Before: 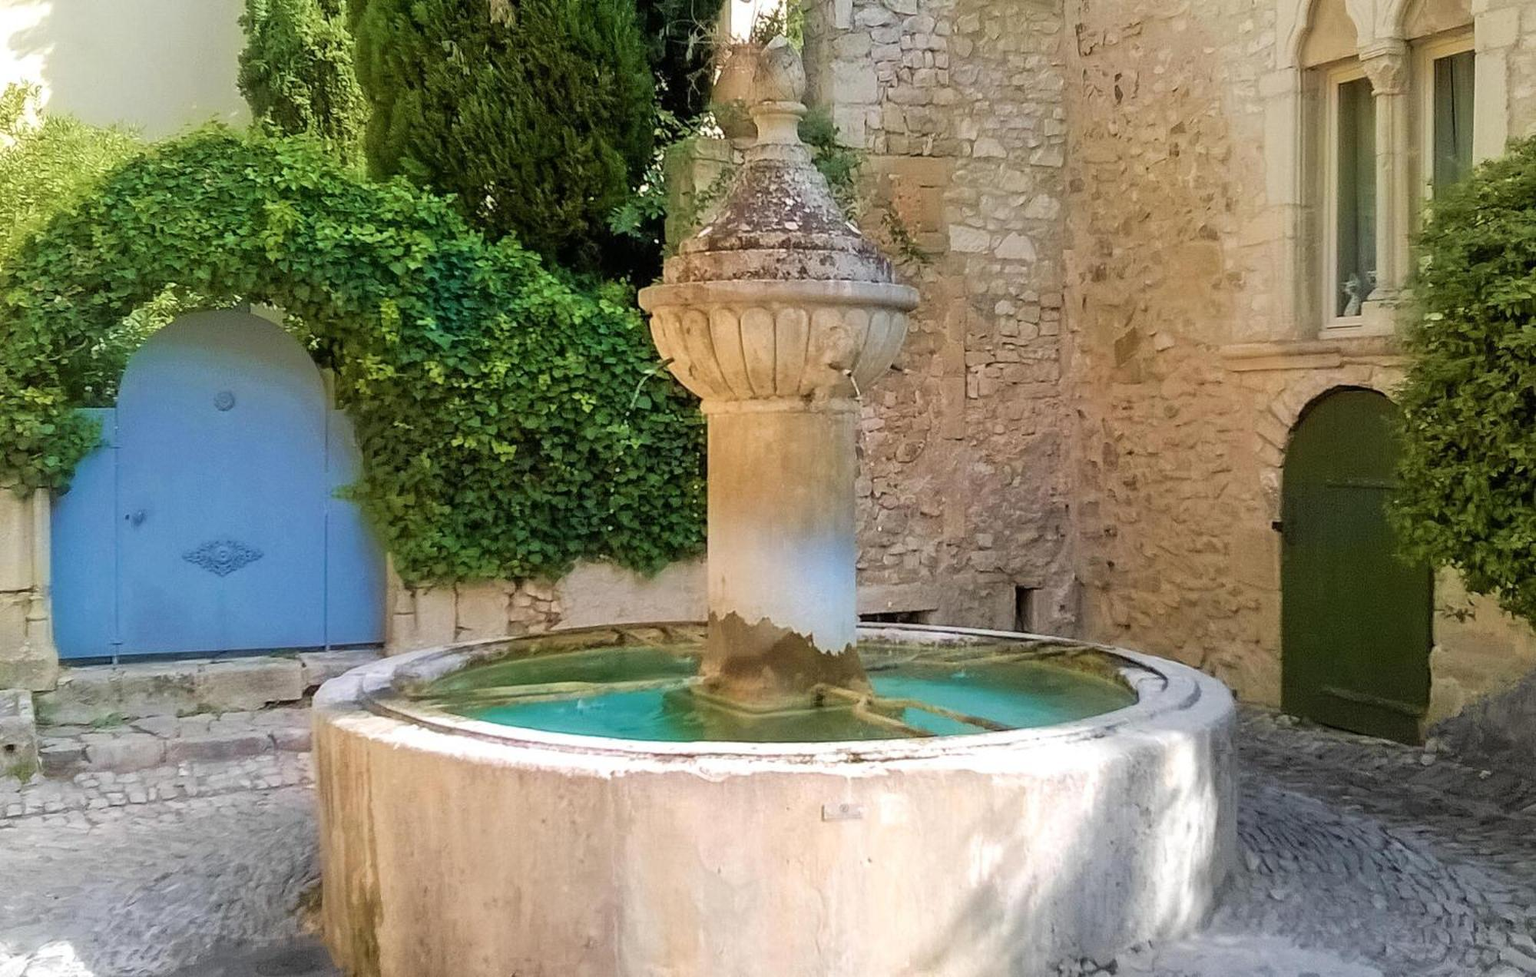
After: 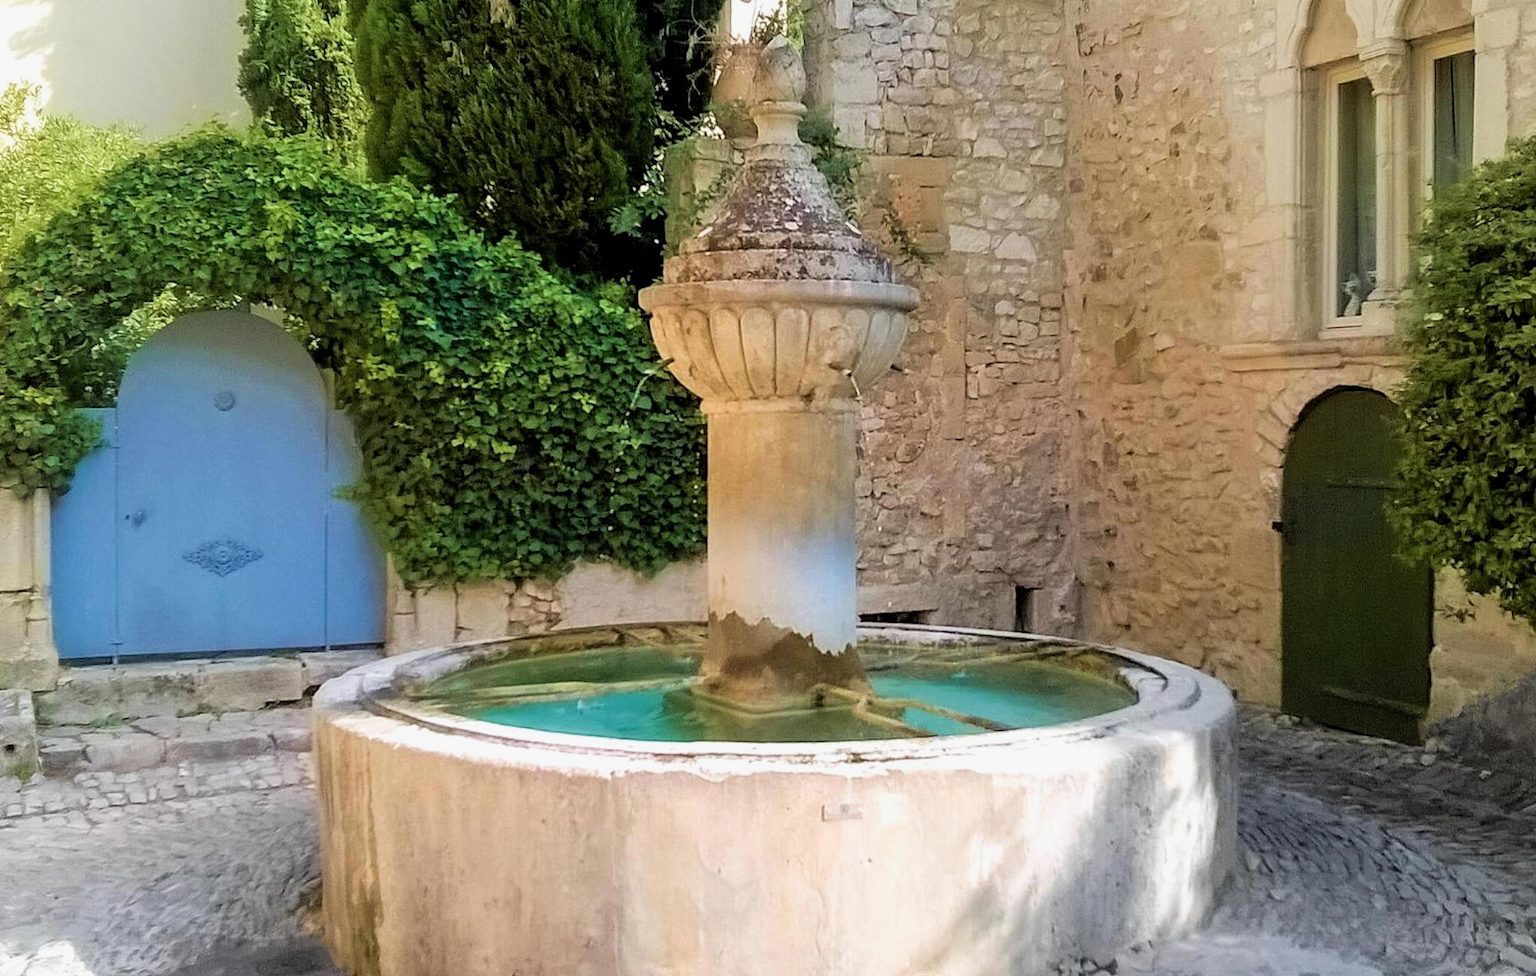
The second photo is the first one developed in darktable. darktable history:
filmic rgb: black relative exposure -12.8 EV, white relative exposure 2.8 EV, threshold 3 EV, target black luminance 0%, hardness 8.54, latitude 70.41%, contrast 1.133, shadows ↔ highlights balance -0.395%, color science v4 (2020), enable highlight reconstruction true
